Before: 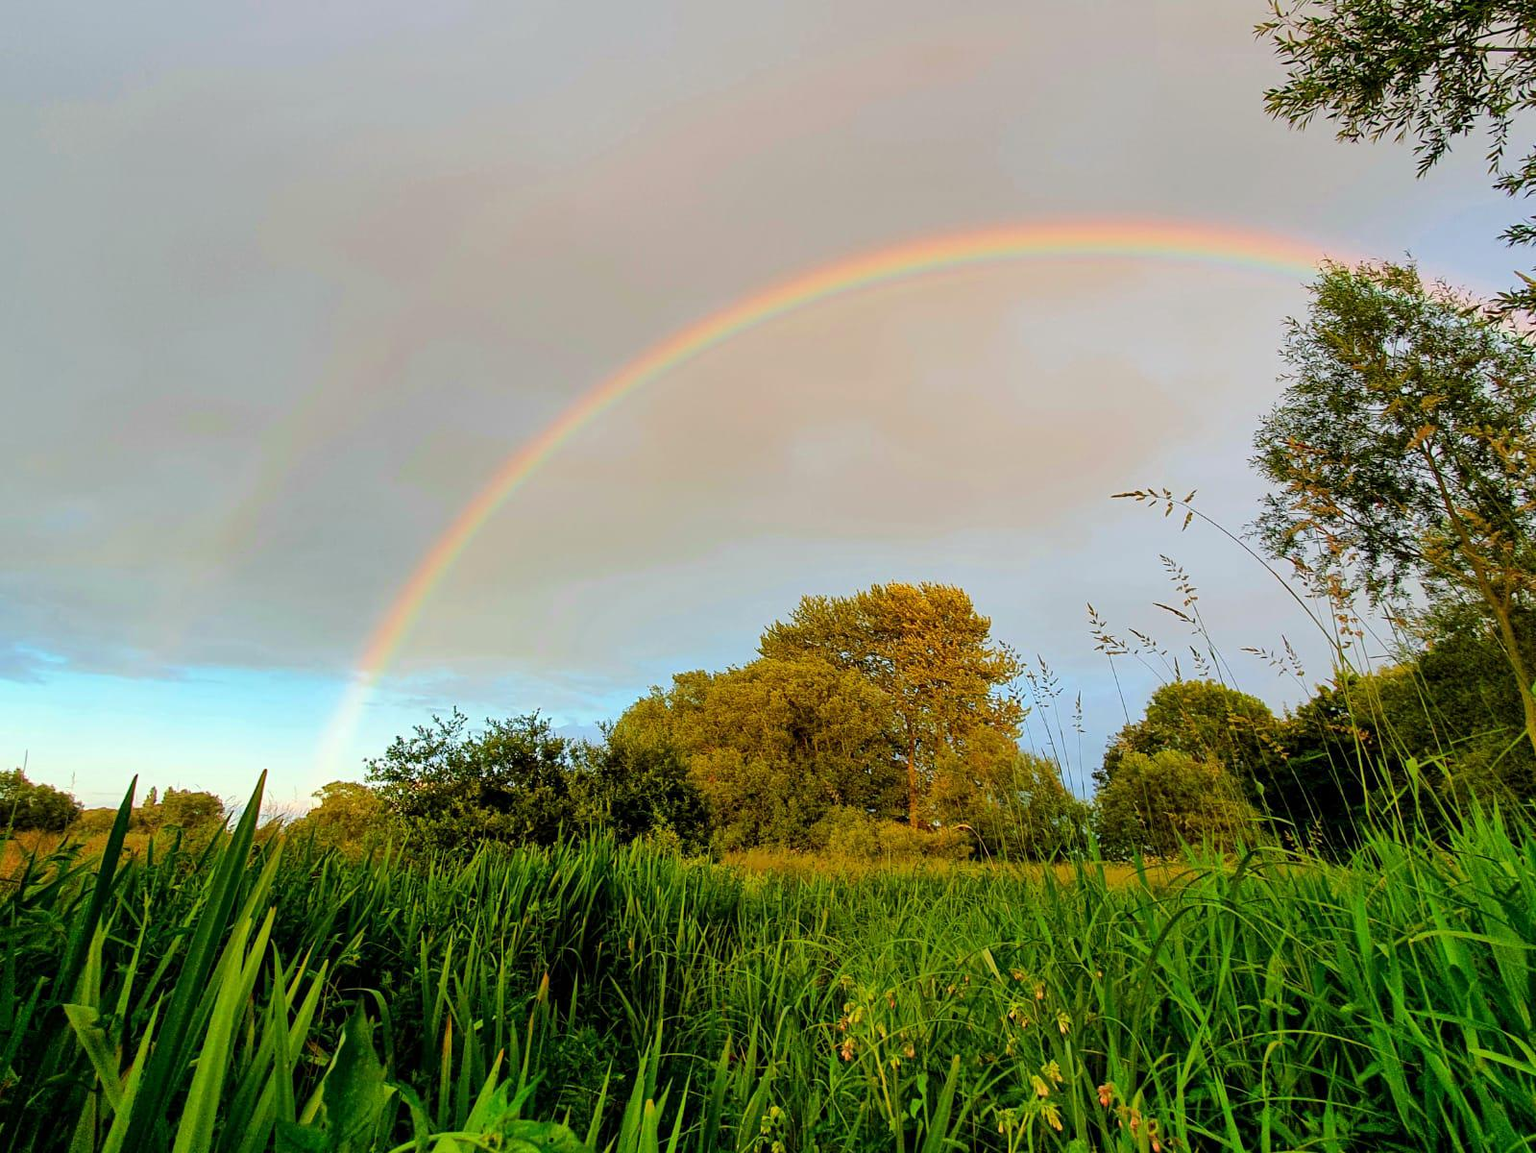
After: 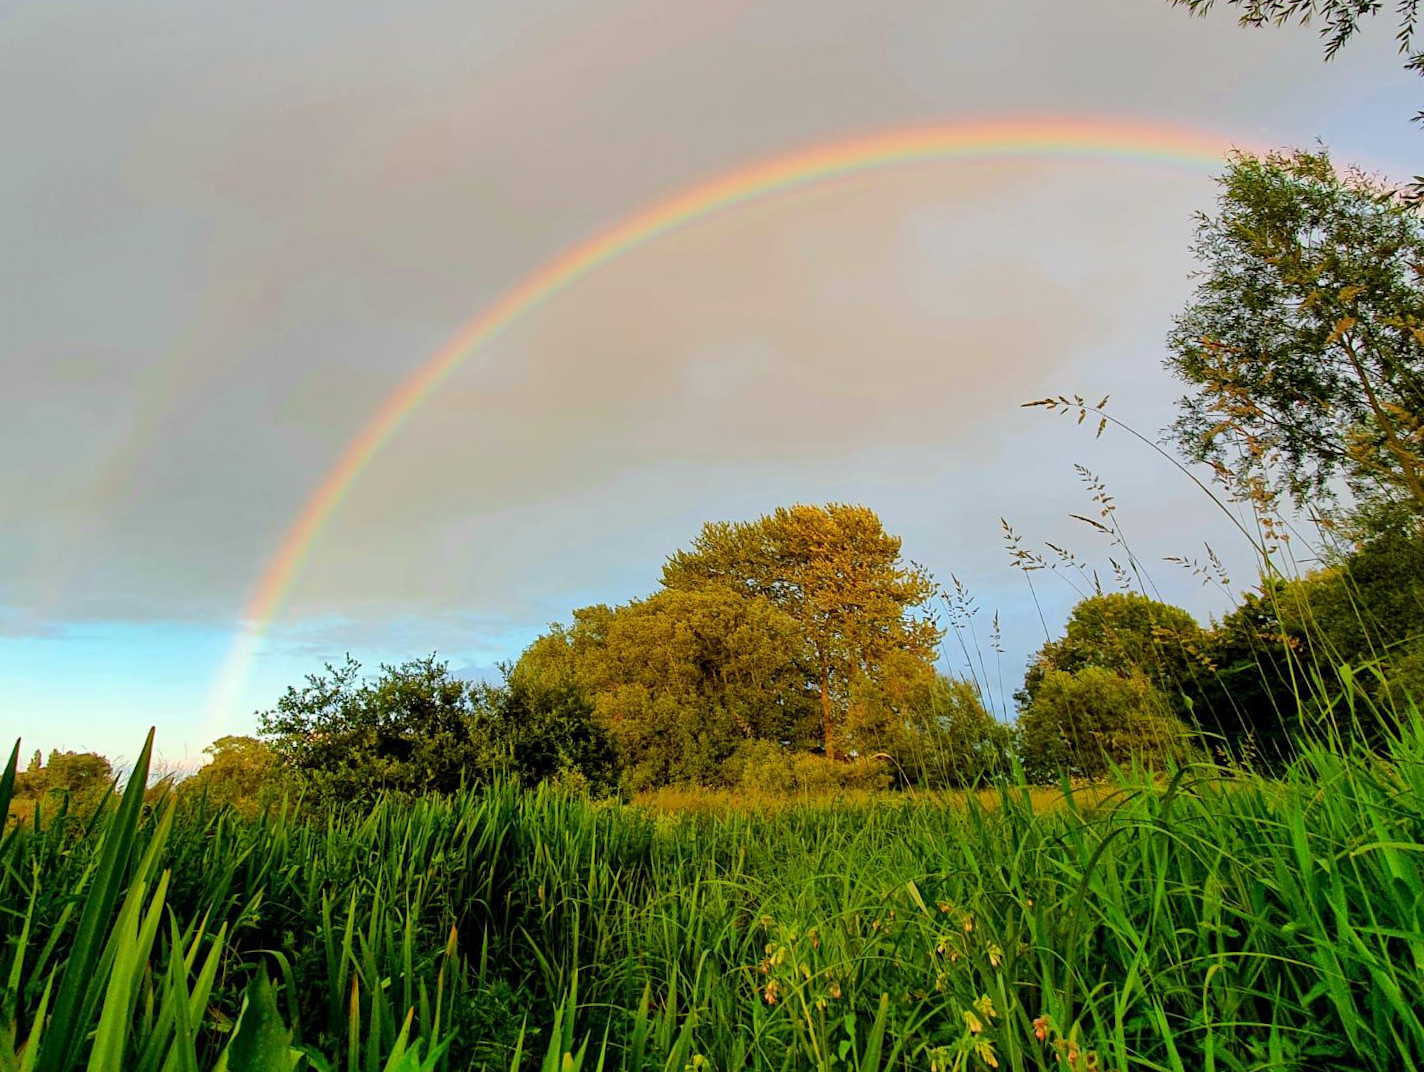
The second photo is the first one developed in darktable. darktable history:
crop and rotate: angle 2.42°, left 5.996%, top 5.68%
